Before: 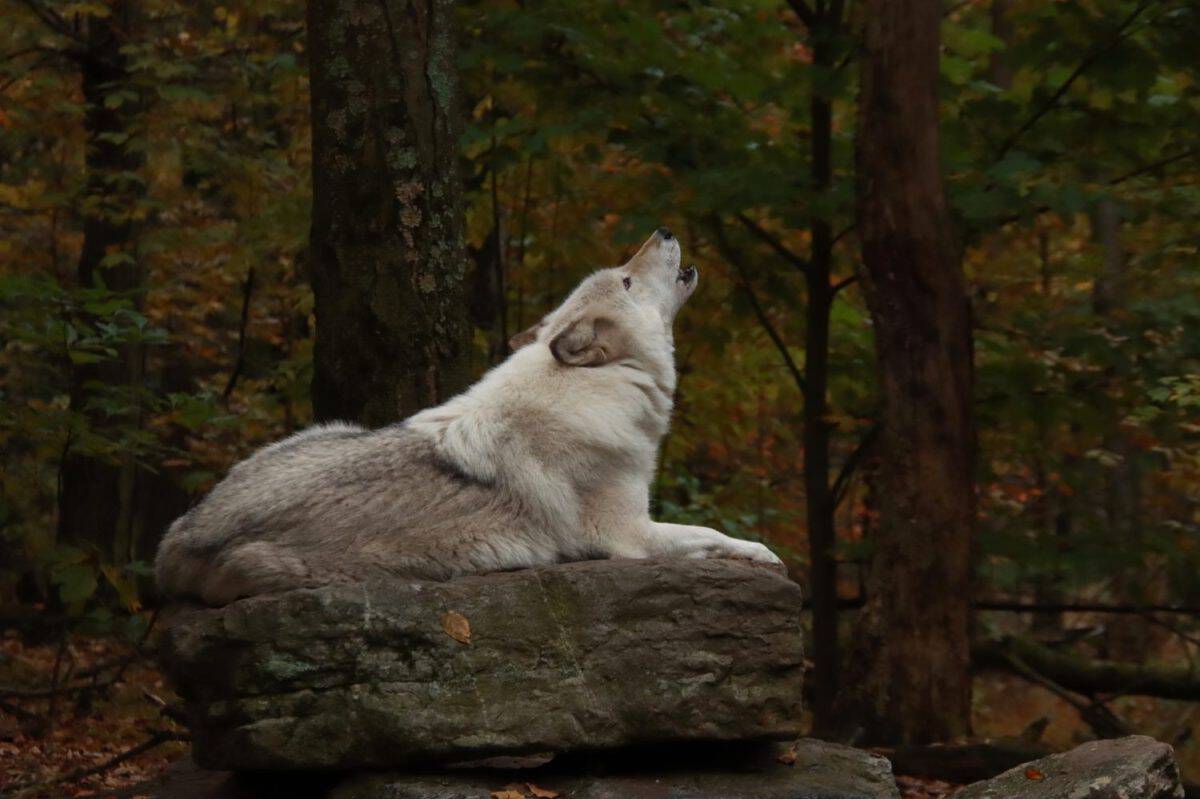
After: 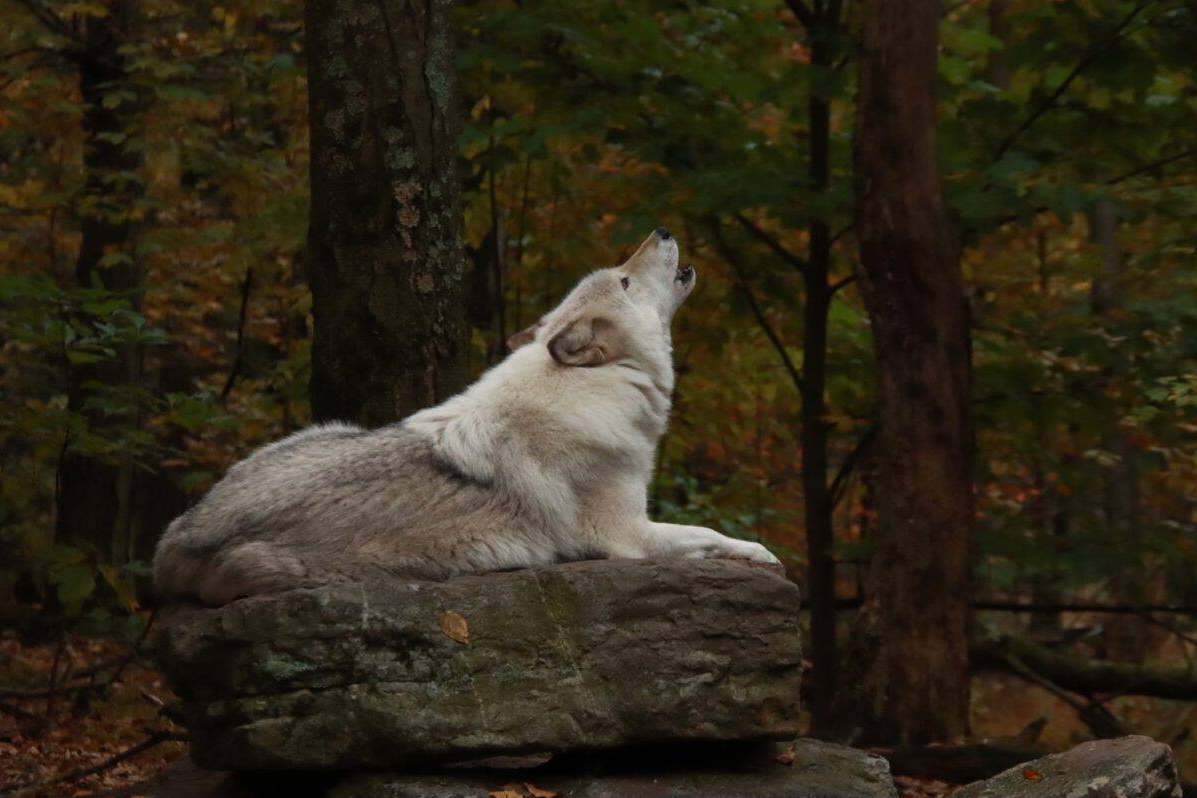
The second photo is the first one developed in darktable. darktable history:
crop and rotate: left 0.186%, bottom 0.008%
